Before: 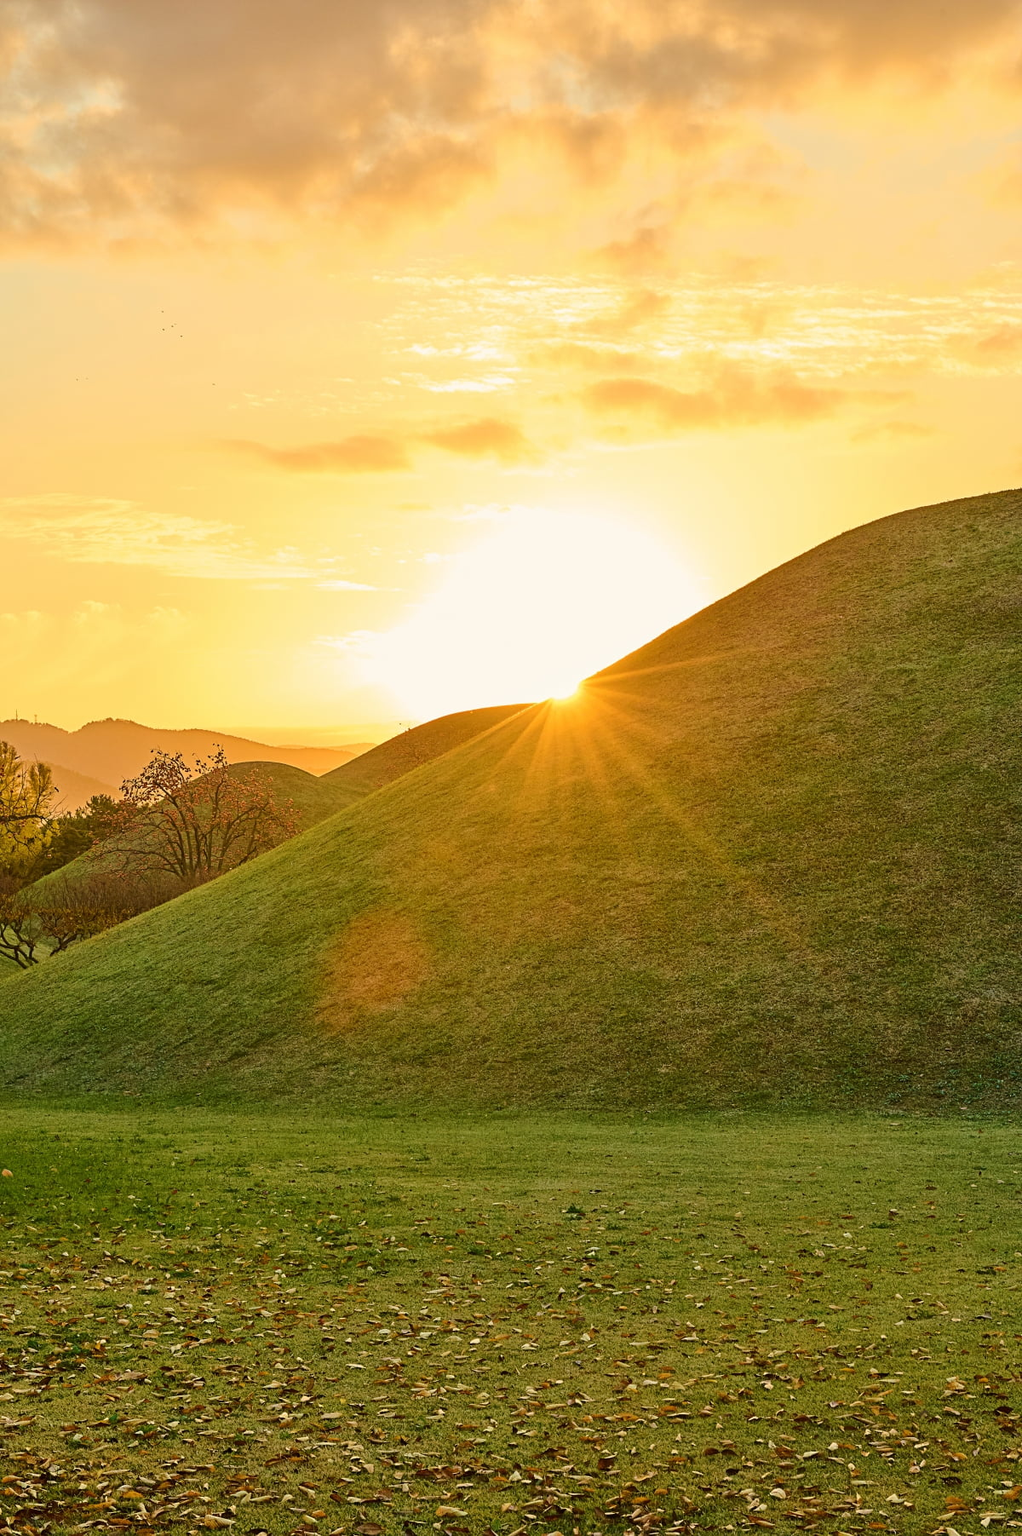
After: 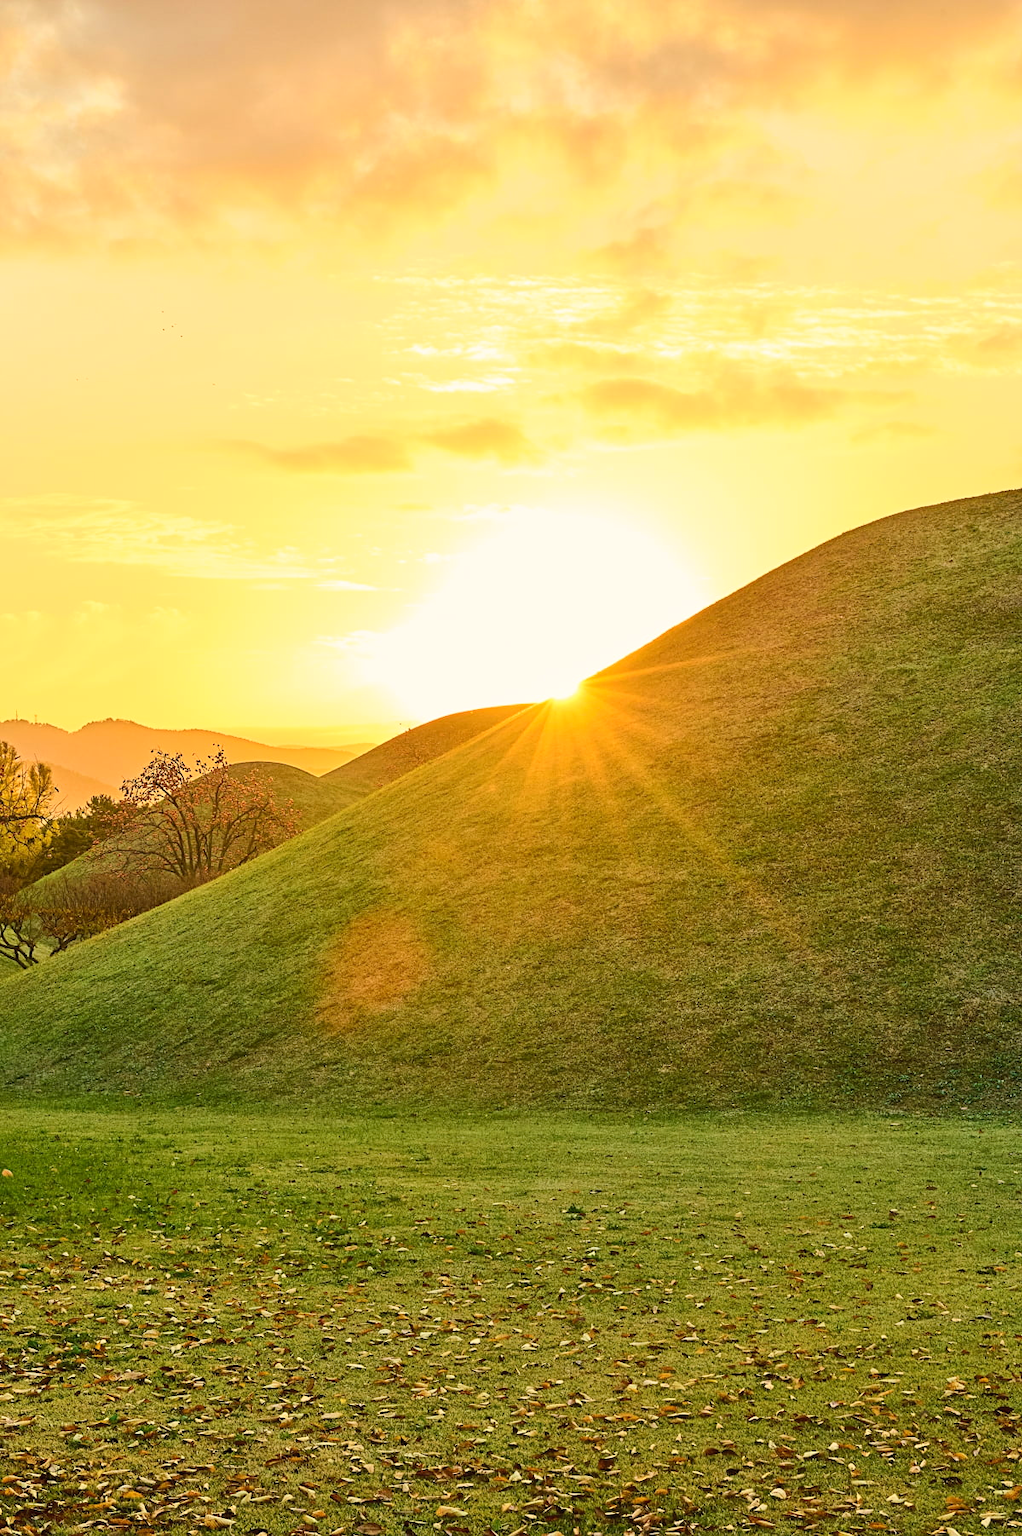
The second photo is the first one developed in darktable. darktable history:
contrast brightness saturation: contrast 0.196, brightness 0.15, saturation 0.147
